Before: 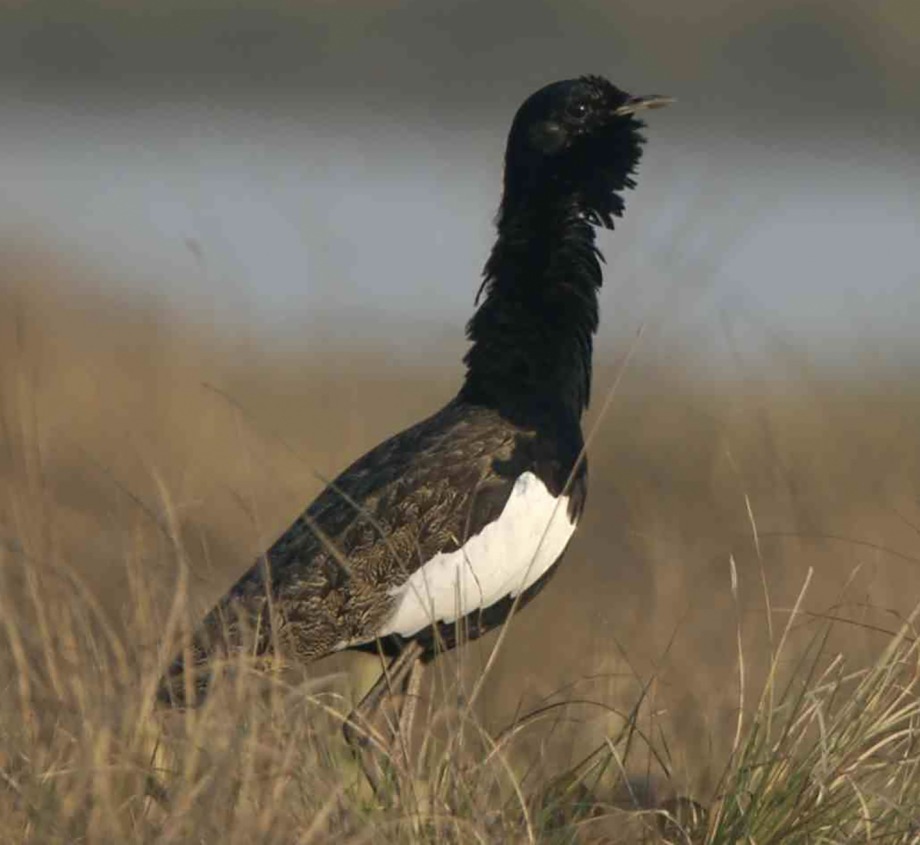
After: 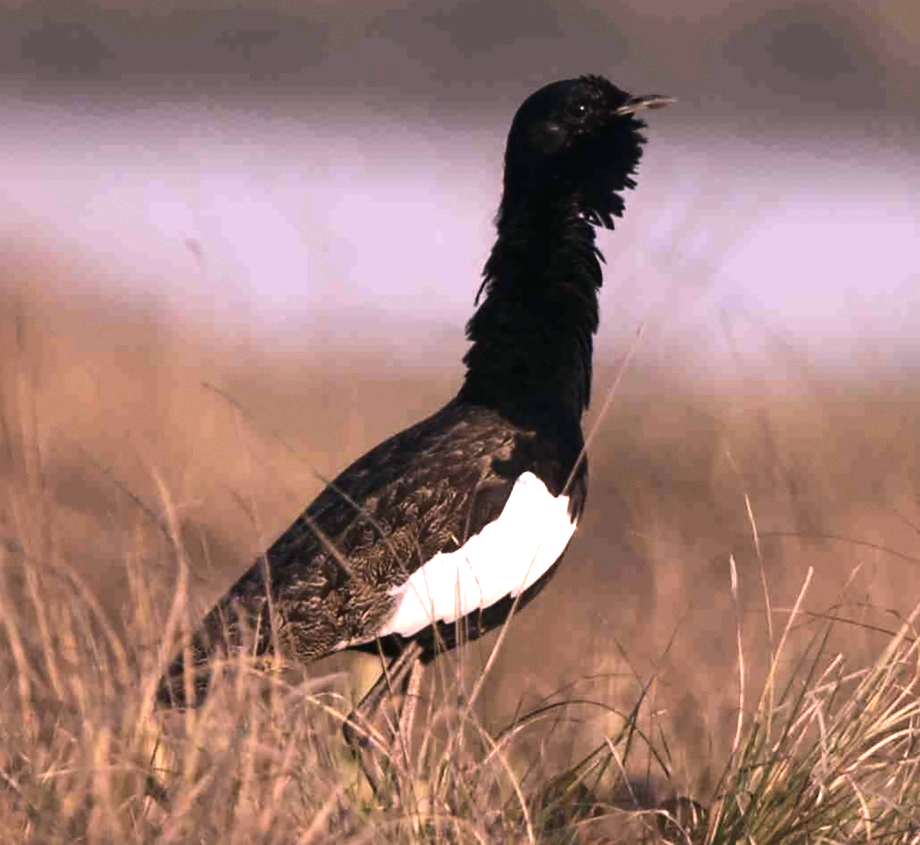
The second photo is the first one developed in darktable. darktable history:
tone equalizer: -8 EV -1.08 EV, -7 EV -1.01 EV, -6 EV -0.867 EV, -5 EV -0.578 EV, -3 EV 0.578 EV, -2 EV 0.867 EV, -1 EV 1.01 EV, +0 EV 1.08 EV, edges refinement/feathering 500, mask exposure compensation -1.57 EV, preserve details no
white balance: red 1.188, blue 1.11
